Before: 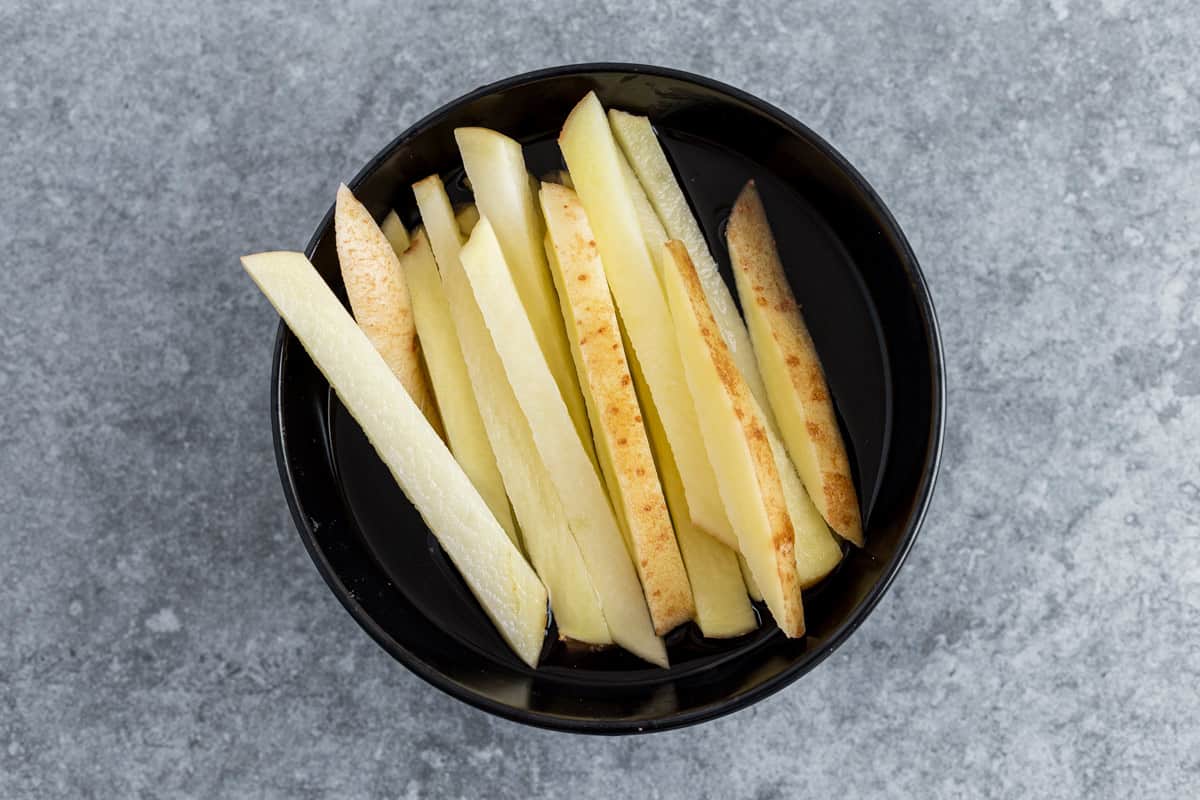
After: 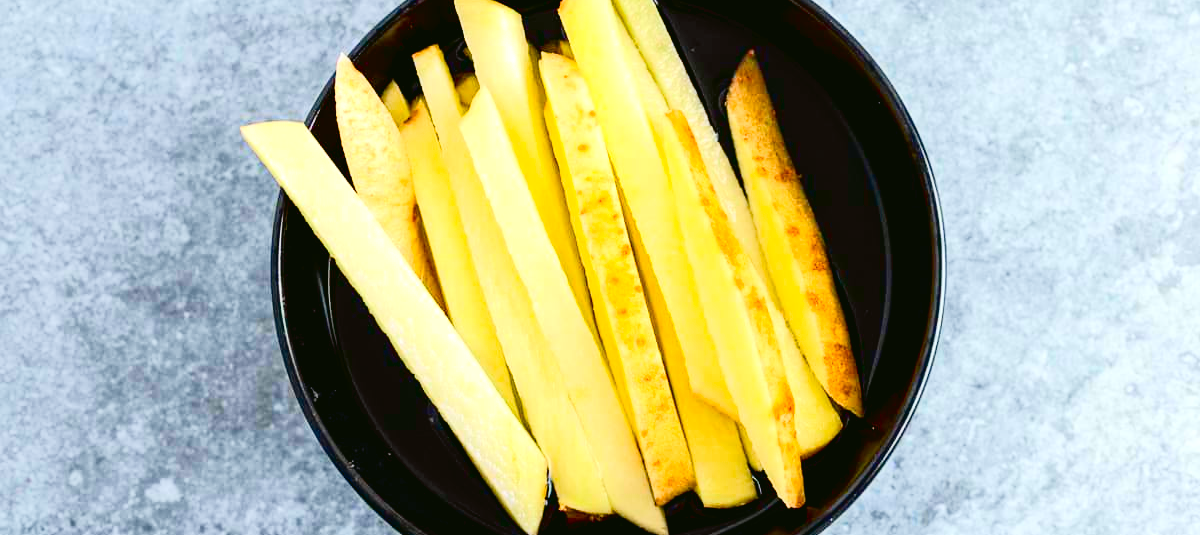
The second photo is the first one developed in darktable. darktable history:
crop: top 16.35%, bottom 16.767%
levels: levels [0, 0.435, 0.917]
tone curve: curves: ch0 [(0, 0.017) (0.091, 0.04) (0.296, 0.276) (0.439, 0.482) (0.64, 0.729) (0.785, 0.817) (0.995, 0.917)]; ch1 [(0, 0) (0.384, 0.365) (0.463, 0.447) (0.486, 0.474) (0.503, 0.497) (0.526, 0.52) (0.555, 0.564) (0.578, 0.589) (0.638, 0.66) (0.766, 0.773) (1, 1)]; ch2 [(0, 0) (0.374, 0.344) (0.446, 0.443) (0.501, 0.509) (0.528, 0.522) (0.569, 0.593) (0.61, 0.646) (0.666, 0.688) (1, 1)], color space Lab, independent channels, preserve colors none
exposure: black level correction 0, exposure 0.5 EV, compensate exposure bias true, compensate highlight preservation false
color balance rgb: global offset › luminance -0.275%, global offset › hue 261.24°, perceptual saturation grading › global saturation 39.571%, perceptual saturation grading › highlights -25.106%, perceptual saturation grading › mid-tones 34.269%, perceptual saturation grading › shadows 35.144%, global vibrance 20%
